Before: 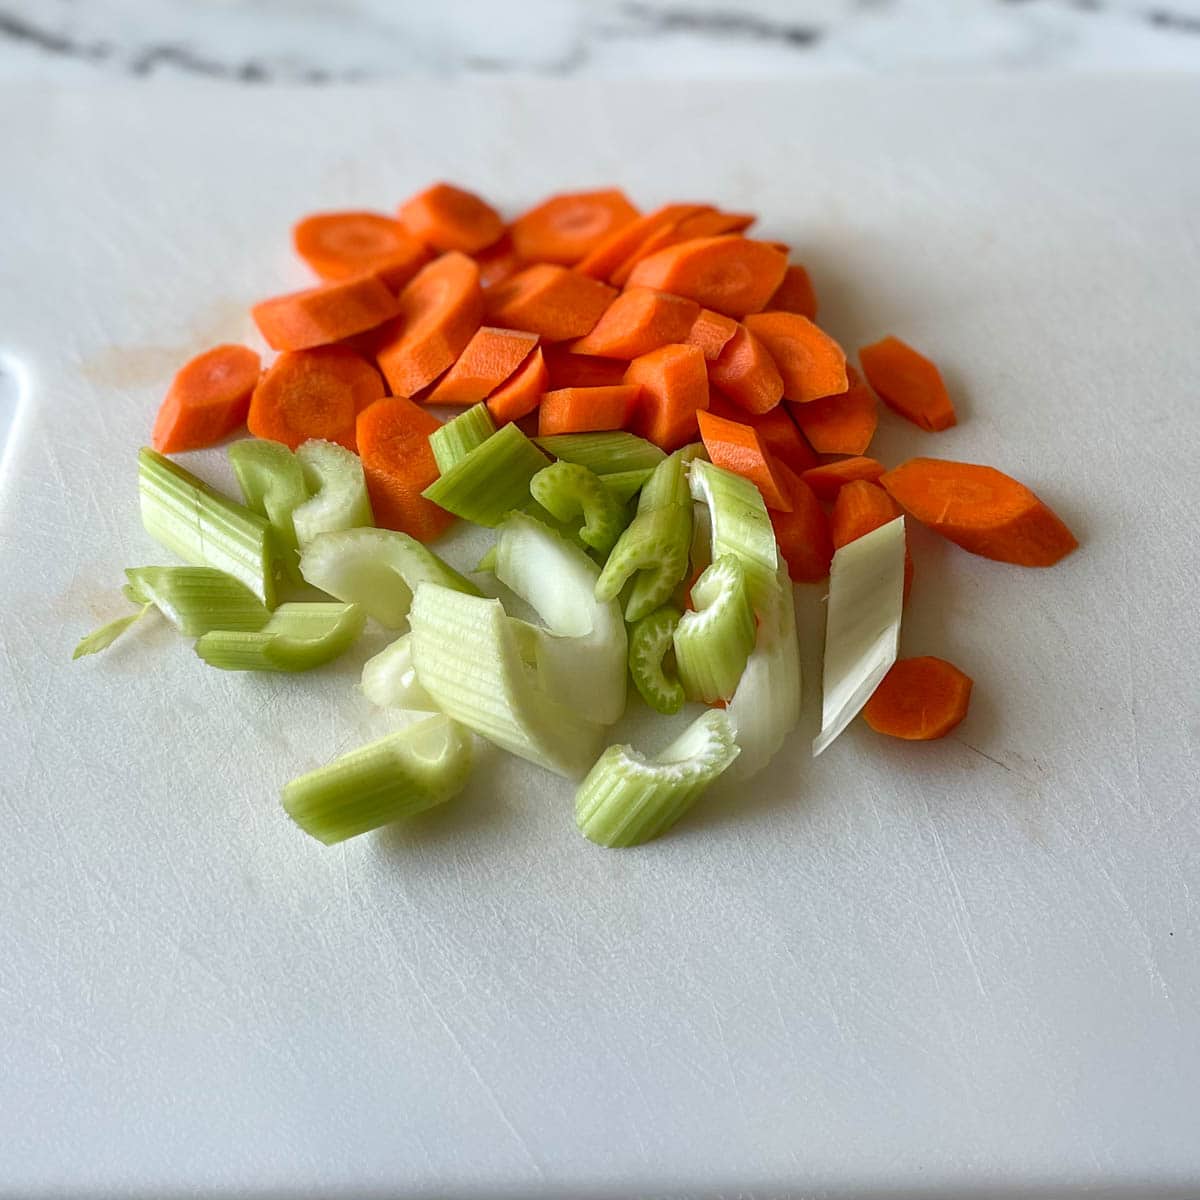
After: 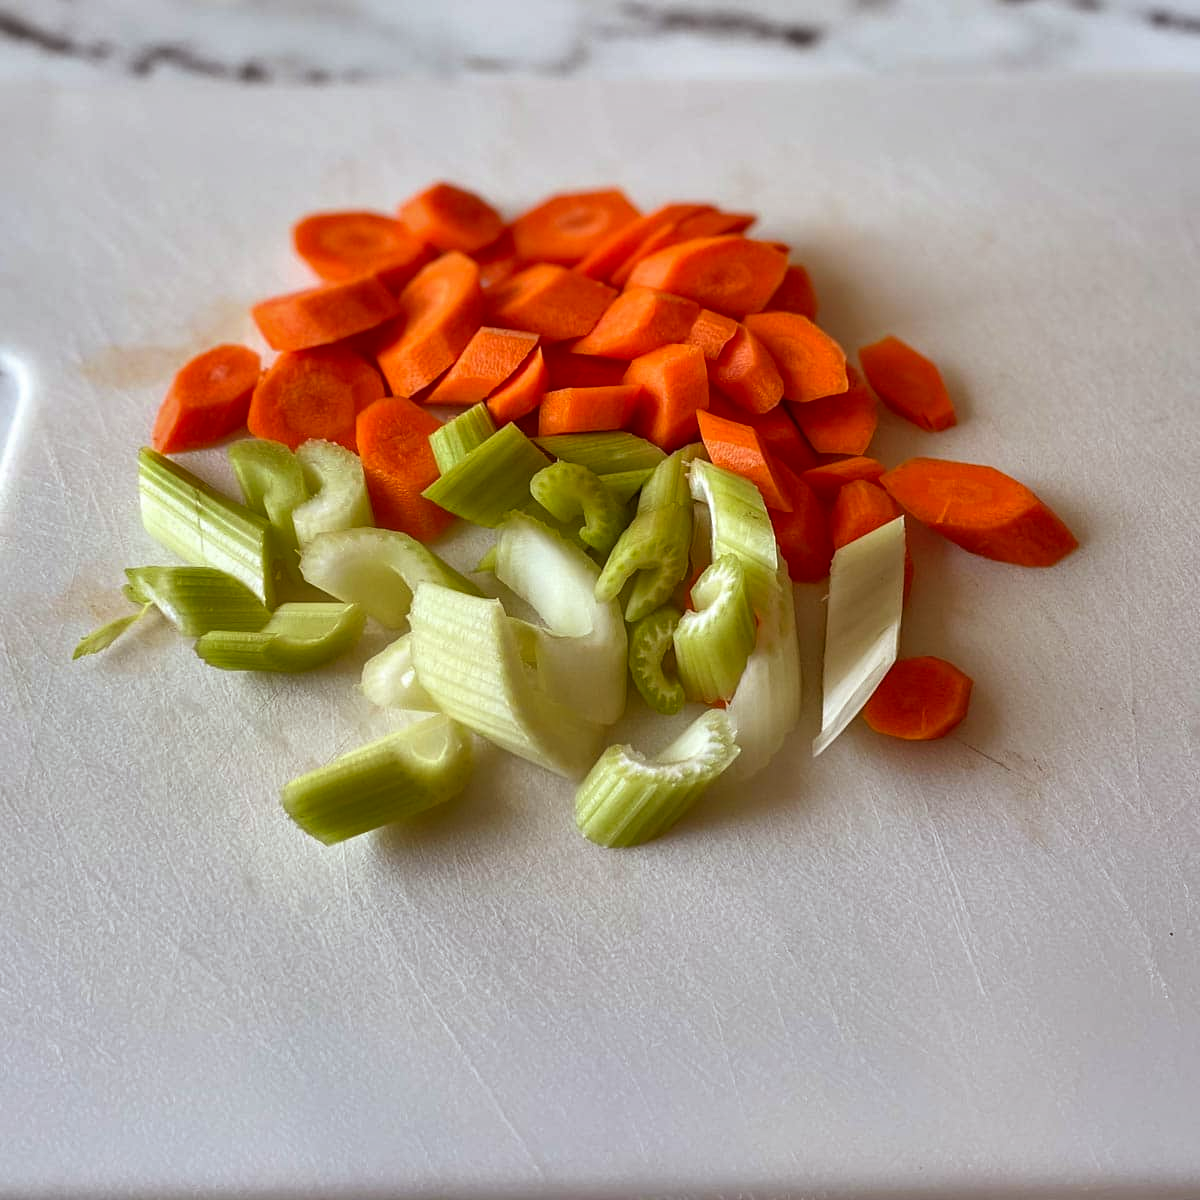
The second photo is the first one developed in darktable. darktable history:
rgb levels: mode RGB, independent channels, levels [[0, 0.5, 1], [0, 0.521, 1], [0, 0.536, 1]]
shadows and highlights: low approximation 0.01, soften with gaussian
